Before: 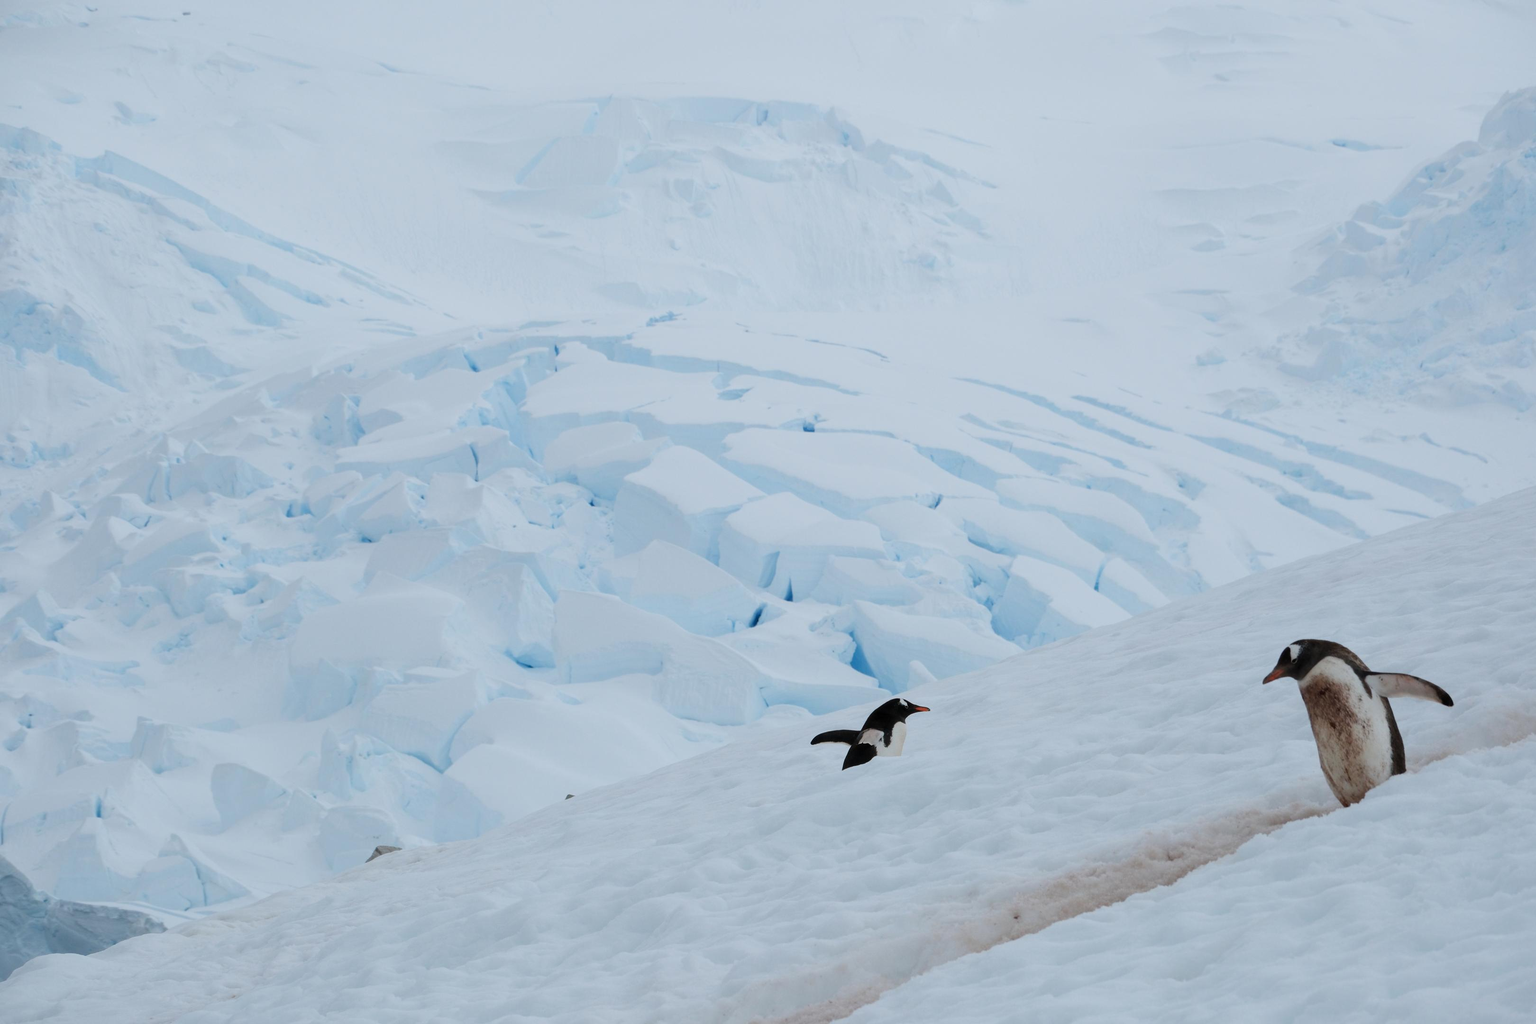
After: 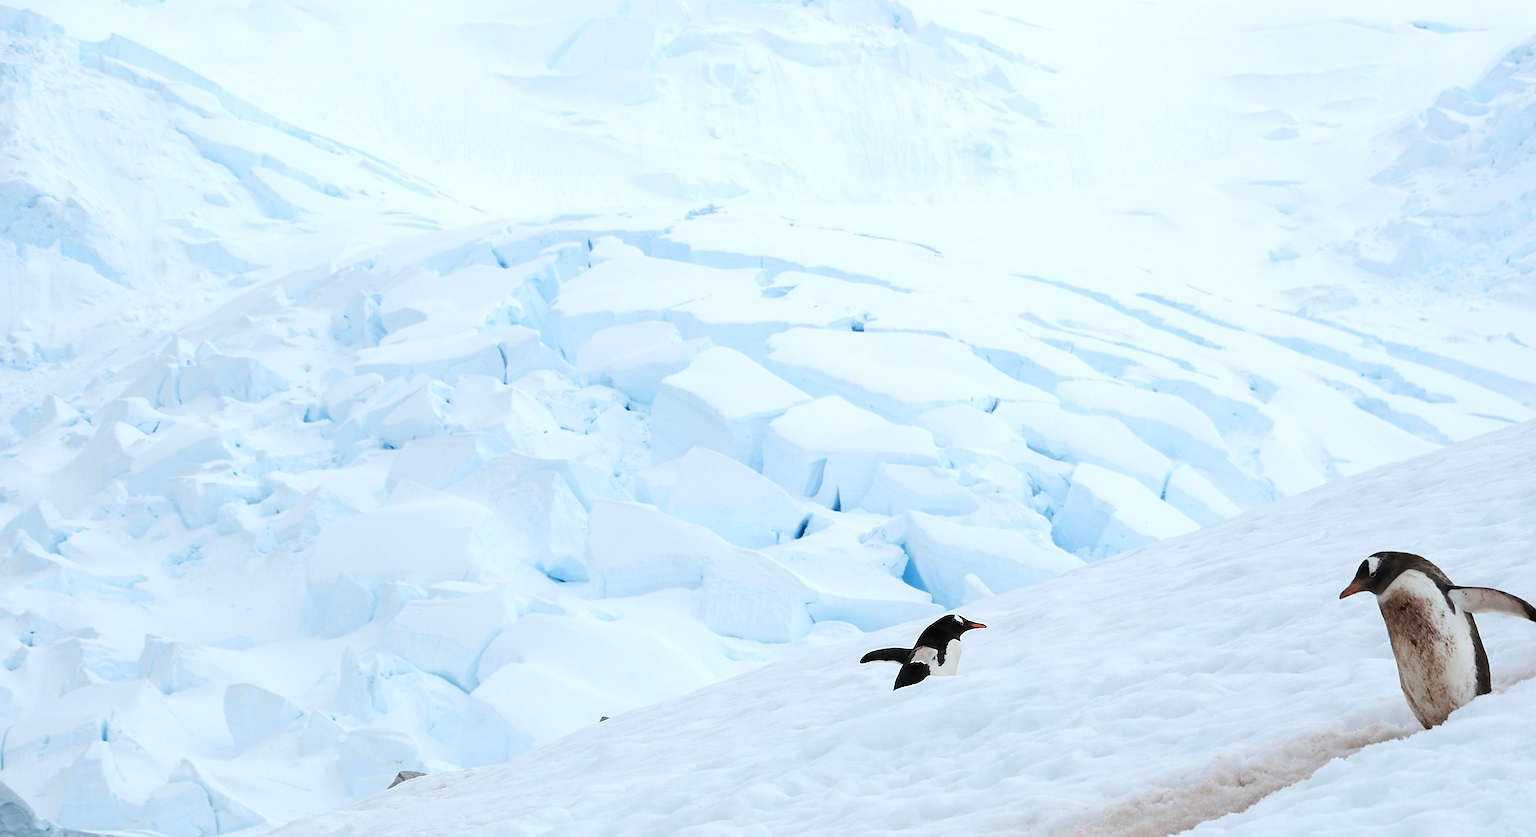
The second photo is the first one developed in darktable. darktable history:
exposure: black level correction 0, exposure 0.68 EV, compensate exposure bias true, compensate highlight preservation false
sharpen: radius 1.4, amount 1.25, threshold 0.7
crop and rotate: angle 0.03°, top 11.643%, right 5.651%, bottom 11.189%
